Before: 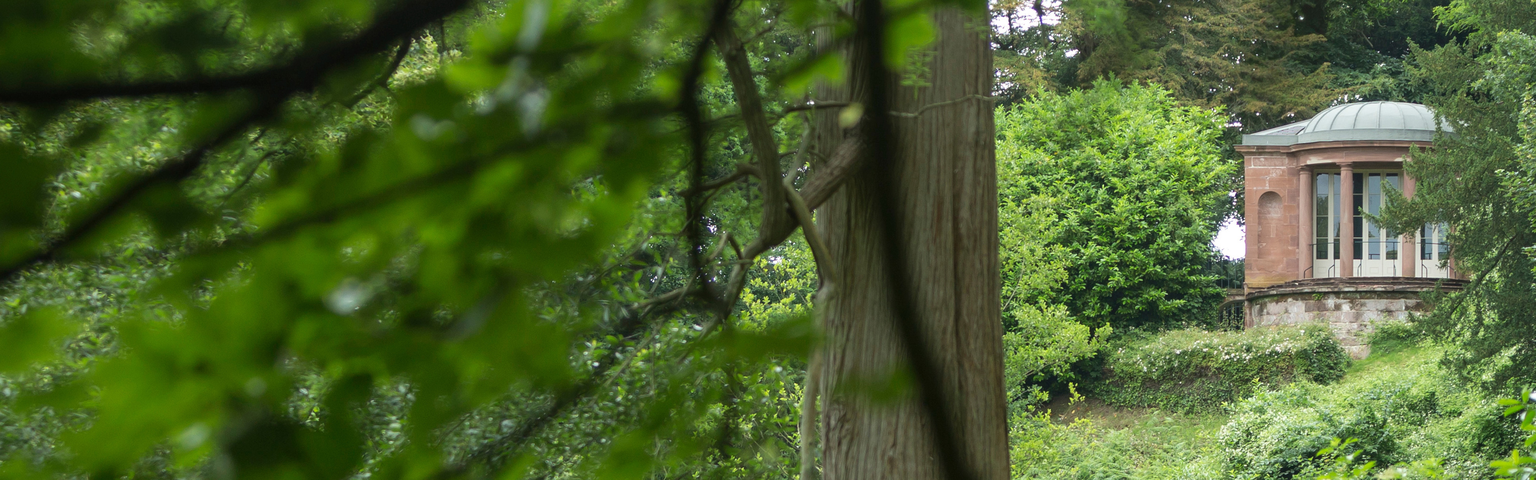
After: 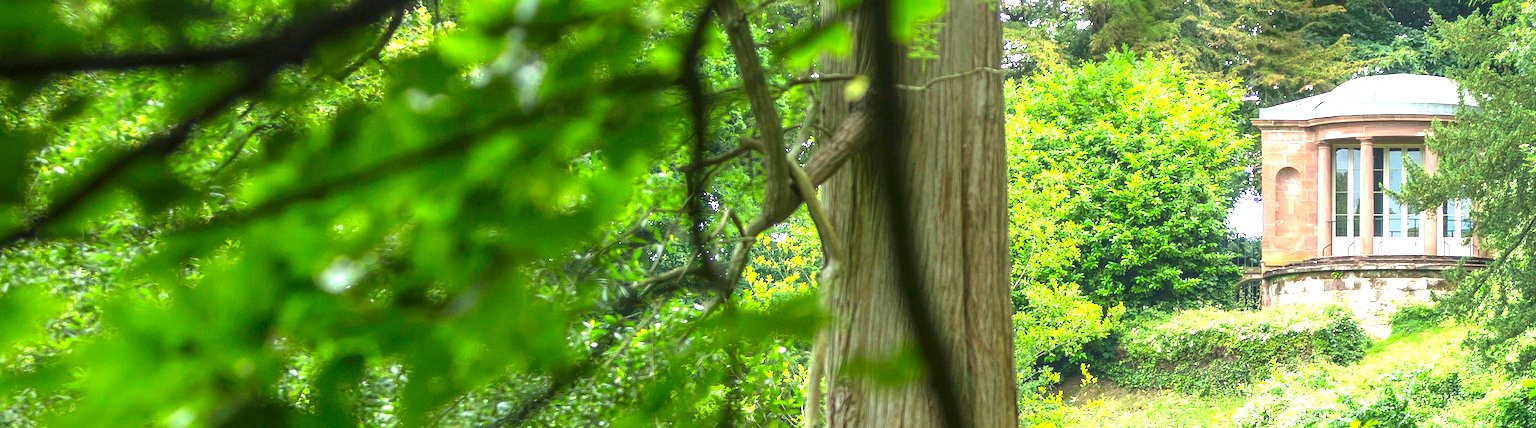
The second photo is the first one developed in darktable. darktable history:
exposure: black level correction 0, exposure 1.471 EV, compensate exposure bias true, compensate highlight preservation false
sharpen: amount 0.202
local contrast: on, module defaults
crop: left 1.25%, top 6.183%, right 1.575%, bottom 7.084%
contrast brightness saturation: brightness -0.018, saturation 0.336
